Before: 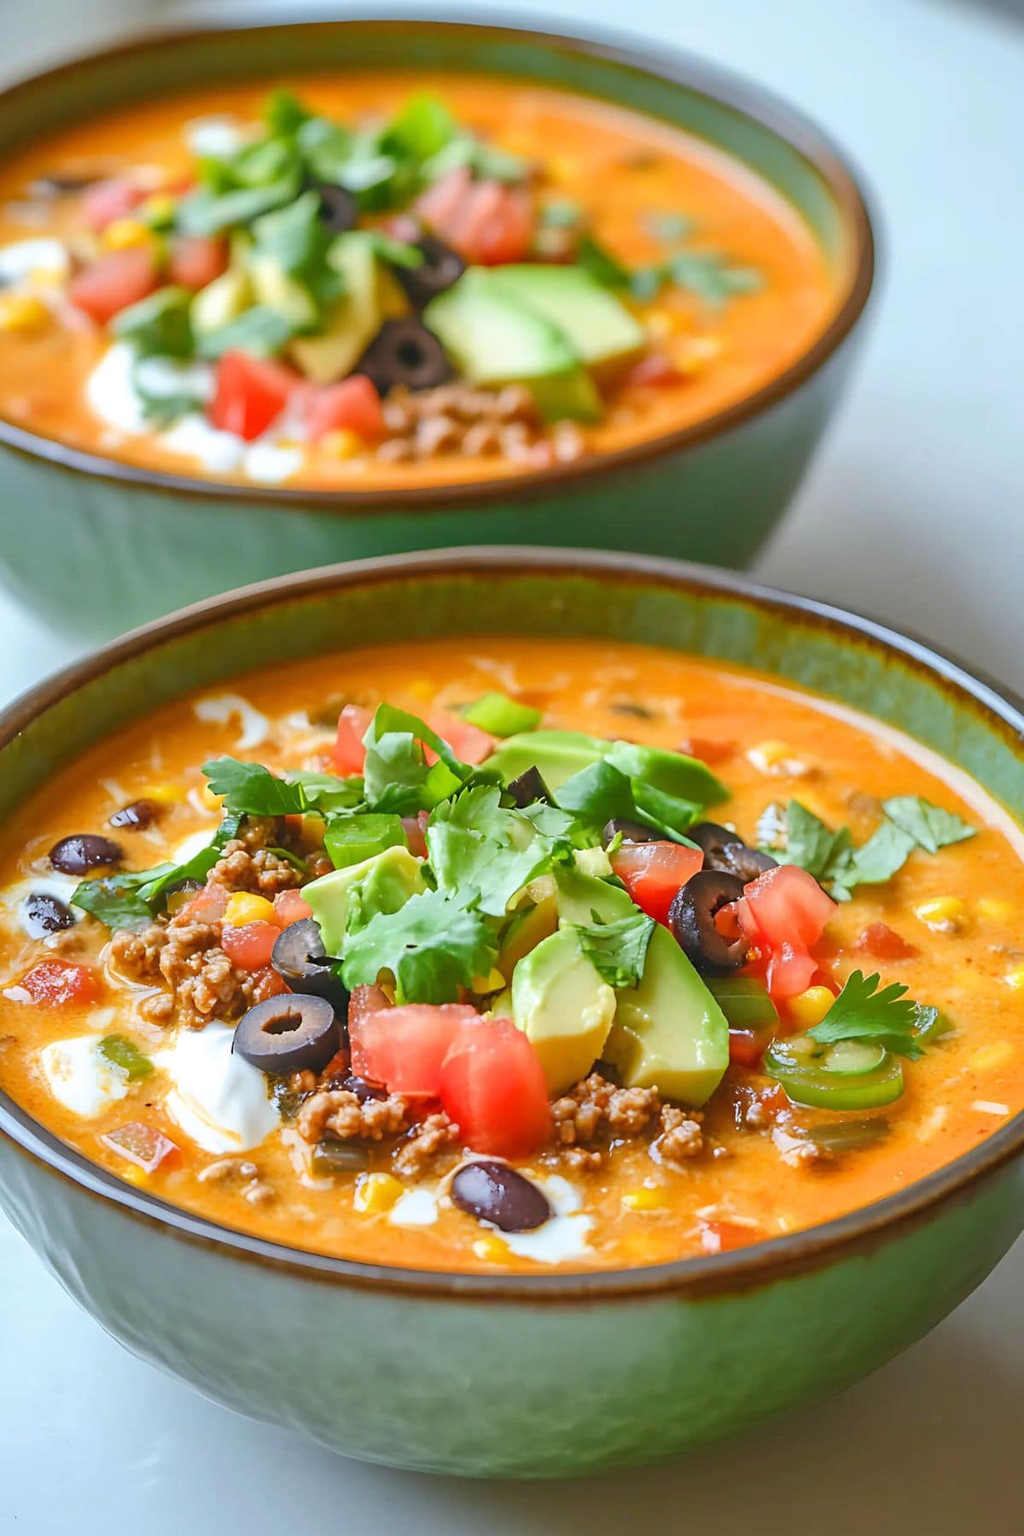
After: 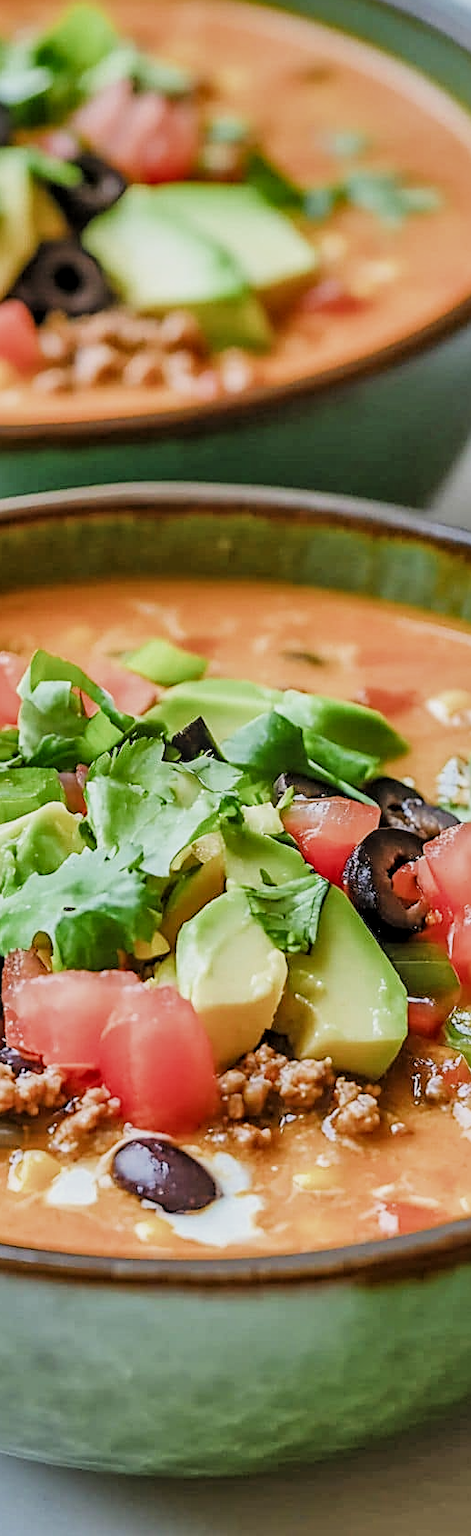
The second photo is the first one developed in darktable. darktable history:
crop: left 33.883%, top 6.084%, right 22.819%
sharpen: on, module defaults
local contrast: on, module defaults
filmic rgb: black relative exposure -5.02 EV, white relative exposure 3.97 EV, hardness 2.9, contrast 1.297, add noise in highlights 0.001, preserve chrominance max RGB, color science v3 (2019), use custom middle-gray values true, contrast in highlights soft
shadows and highlights: shadows 73.57, highlights -61.13, soften with gaussian
